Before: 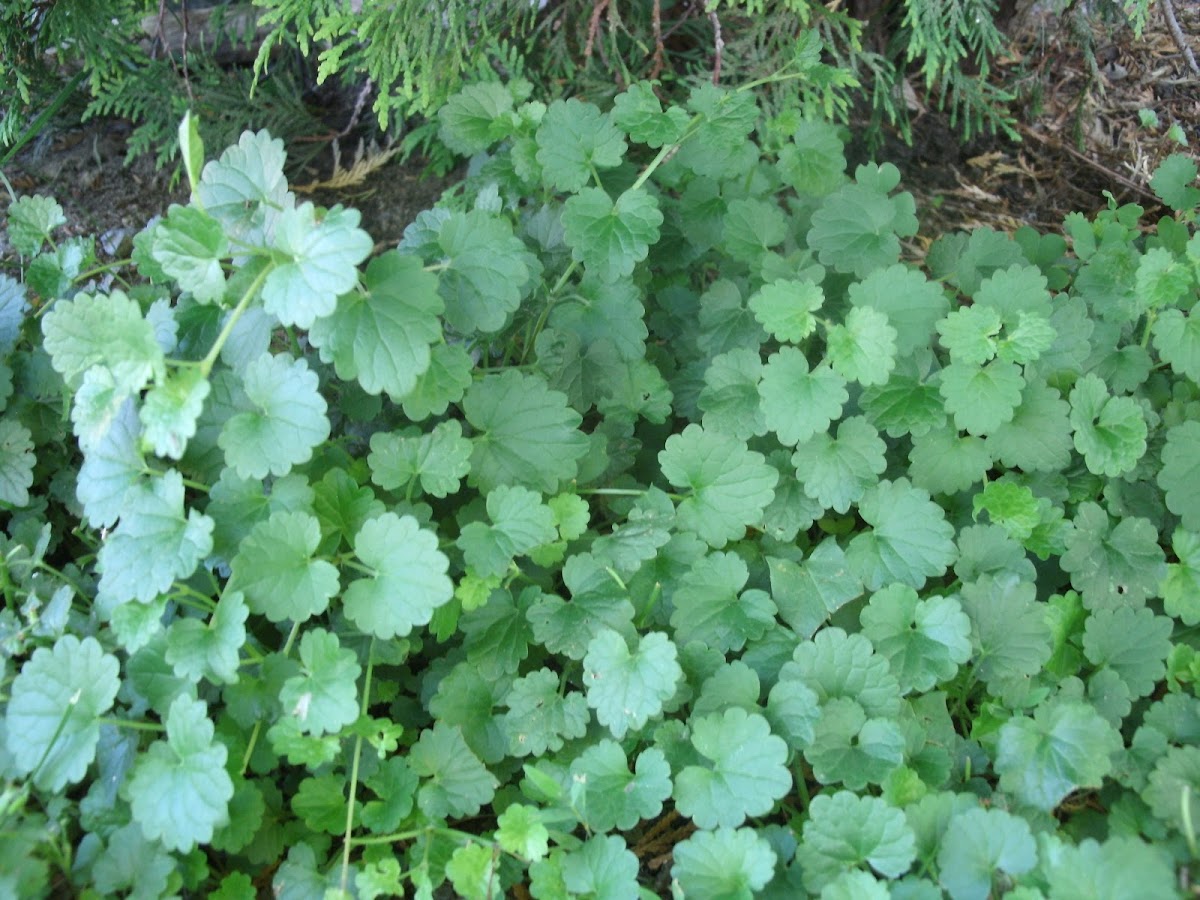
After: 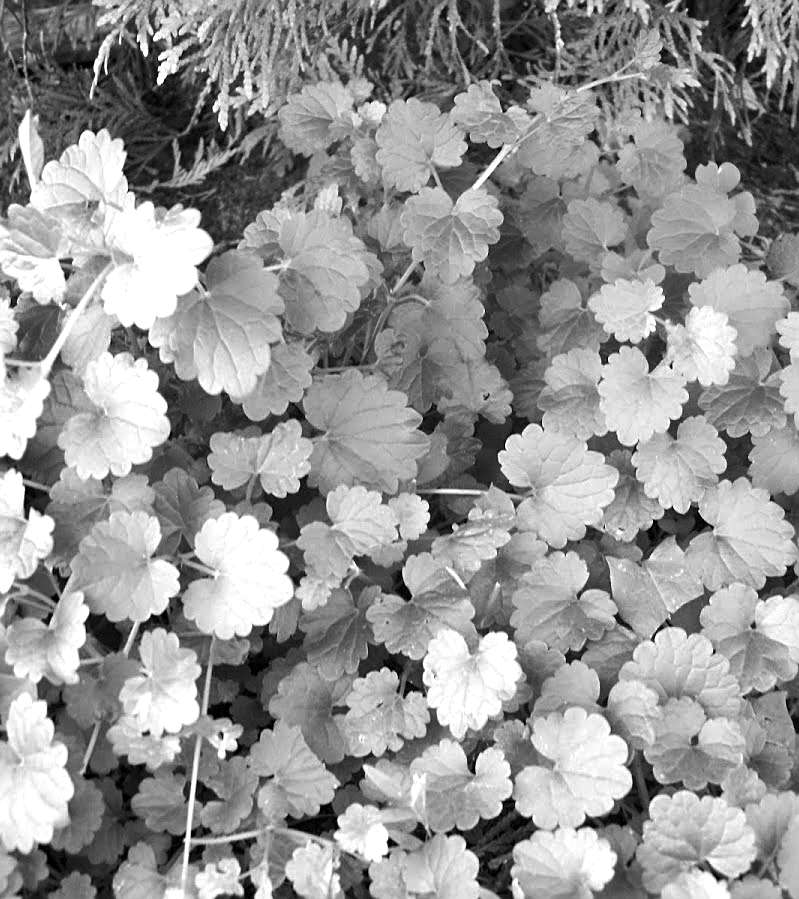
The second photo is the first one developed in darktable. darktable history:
color correction: saturation 0.2
crop and rotate: left 13.342%, right 19.991%
color balance rgb: global offset › luminance -0.37%, perceptual saturation grading › highlights -17.77%, perceptual saturation grading › mid-tones 33.1%, perceptual saturation grading › shadows 50.52%, perceptual brilliance grading › highlights 20%, perceptual brilliance grading › mid-tones 20%, perceptual brilliance grading › shadows -20%, global vibrance 50%
color contrast: green-magenta contrast 0.8, blue-yellow contrast 1.1, unbound 0
sharpen: on, module defaults
contrast brightness saturation: saturation -1
shadows and highlights: shadows 49, highlights -41, soften with gaussian
